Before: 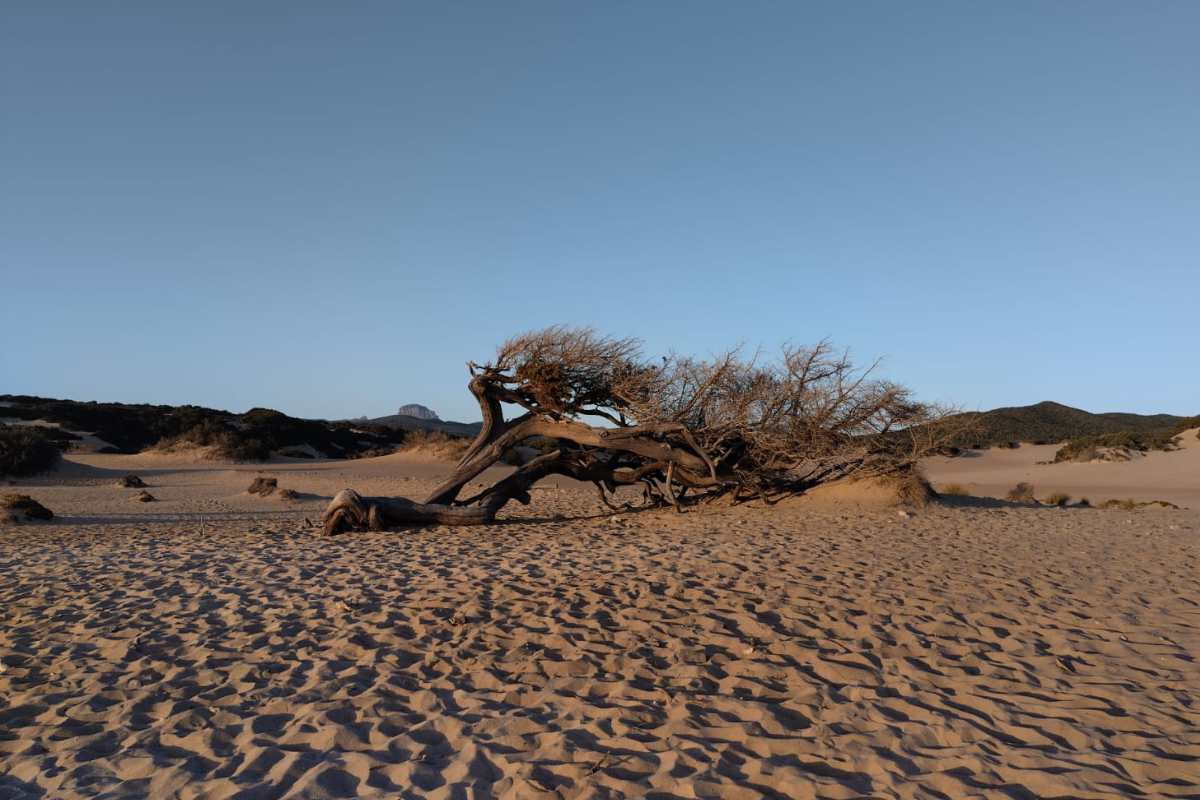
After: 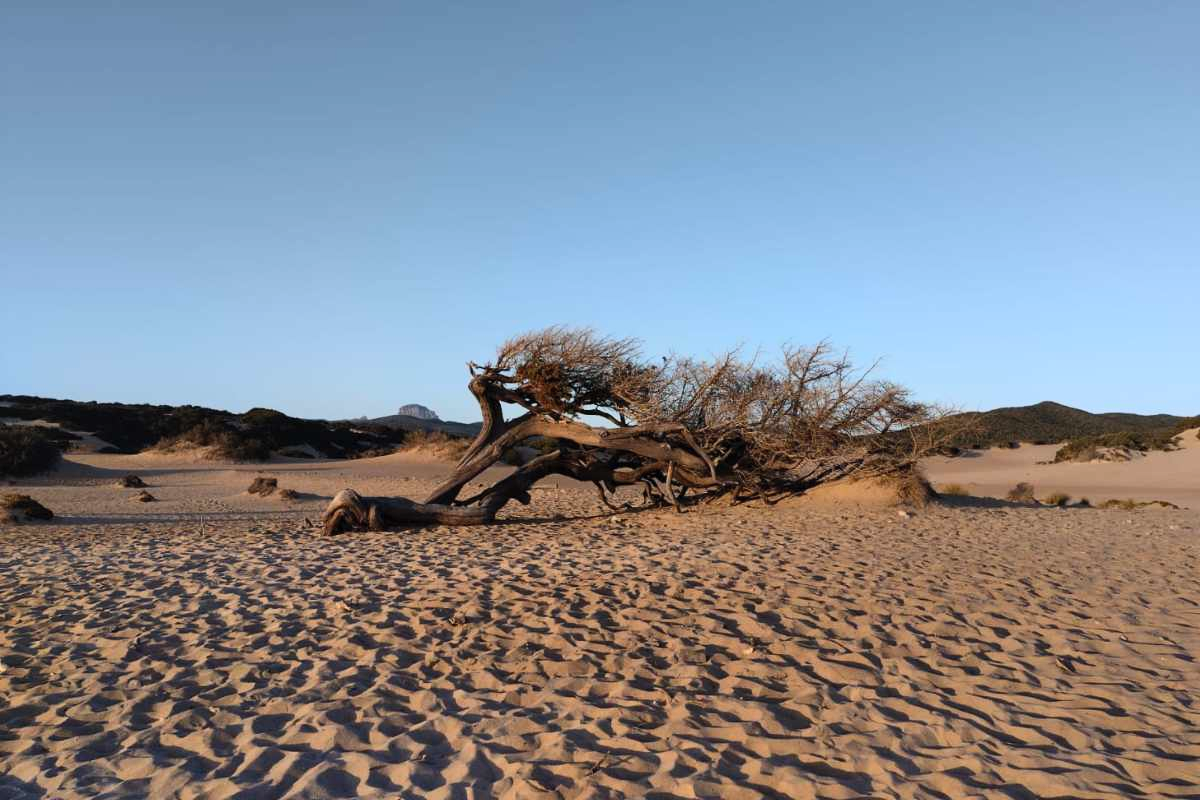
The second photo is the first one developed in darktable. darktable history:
contrast brightness saturation: contrast 0.201, brightness 0.151, saturation 0.142
